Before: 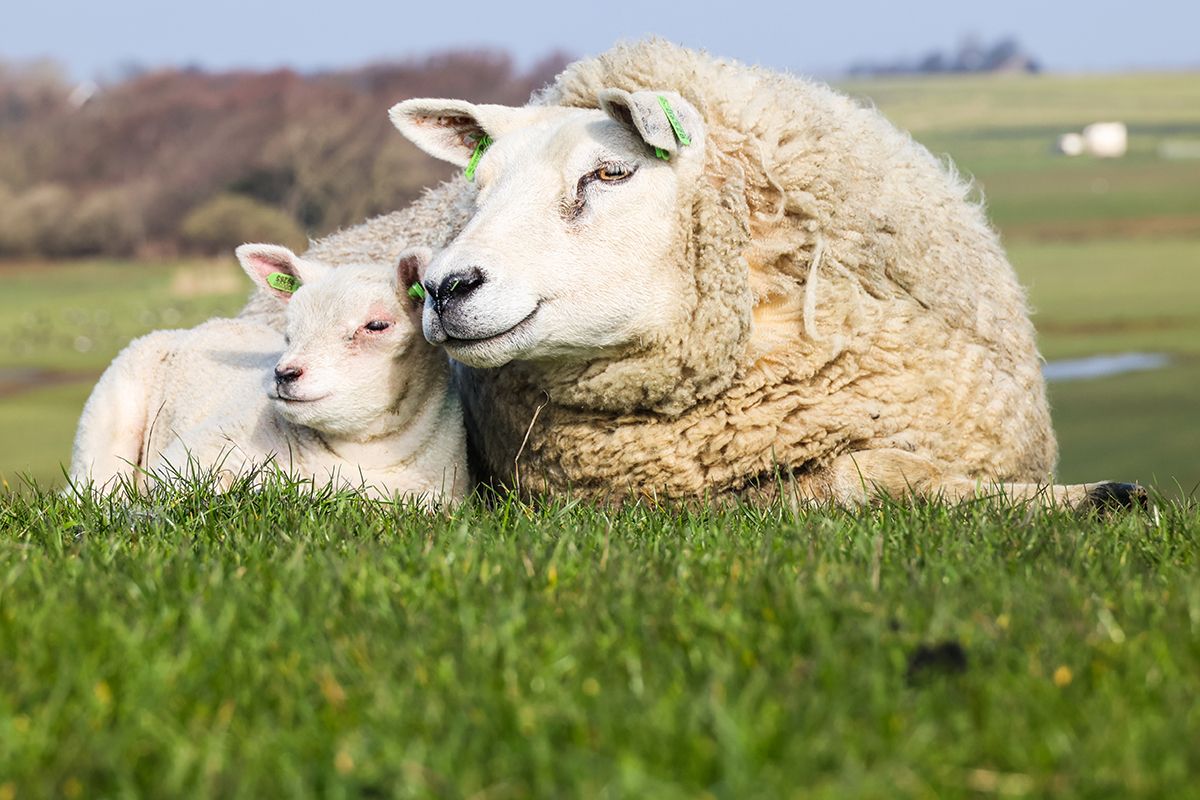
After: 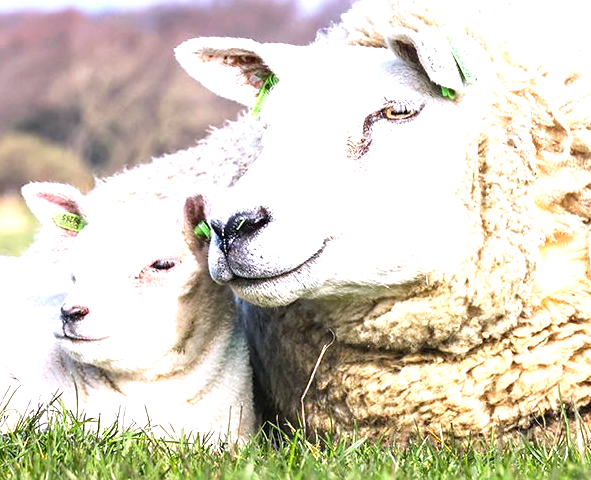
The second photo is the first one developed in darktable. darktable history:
exposure: black level correction 0, exposure 1.1 EV, compensate exposure bias true, compensate highlight preservation false
crop: left 17.835%, top 7.675%, right 32.881%, bottom 32.213%
white balance: red 1.004, blue 1.096
